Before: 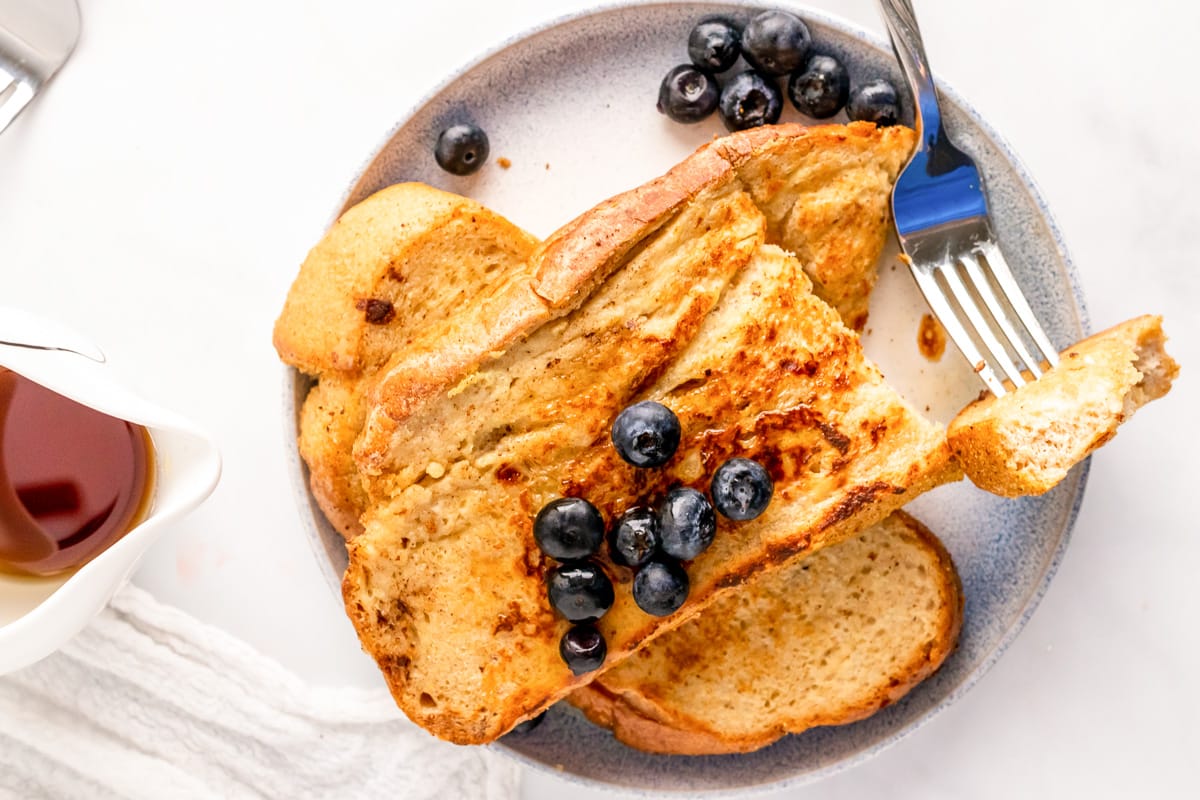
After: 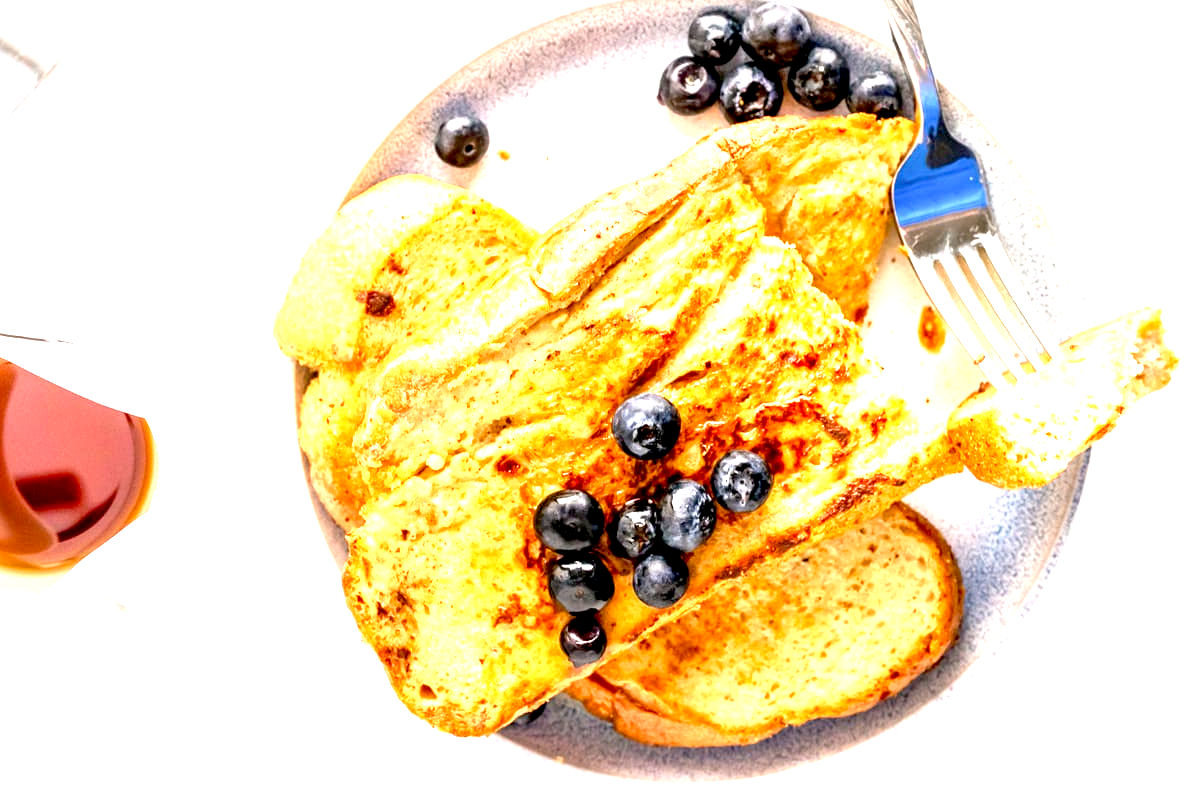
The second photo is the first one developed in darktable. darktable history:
crop: top 1.075%, right 0.043%
exposure: black level correction 0.009, exposure 1.418 EV, compensate highlight preservation false
